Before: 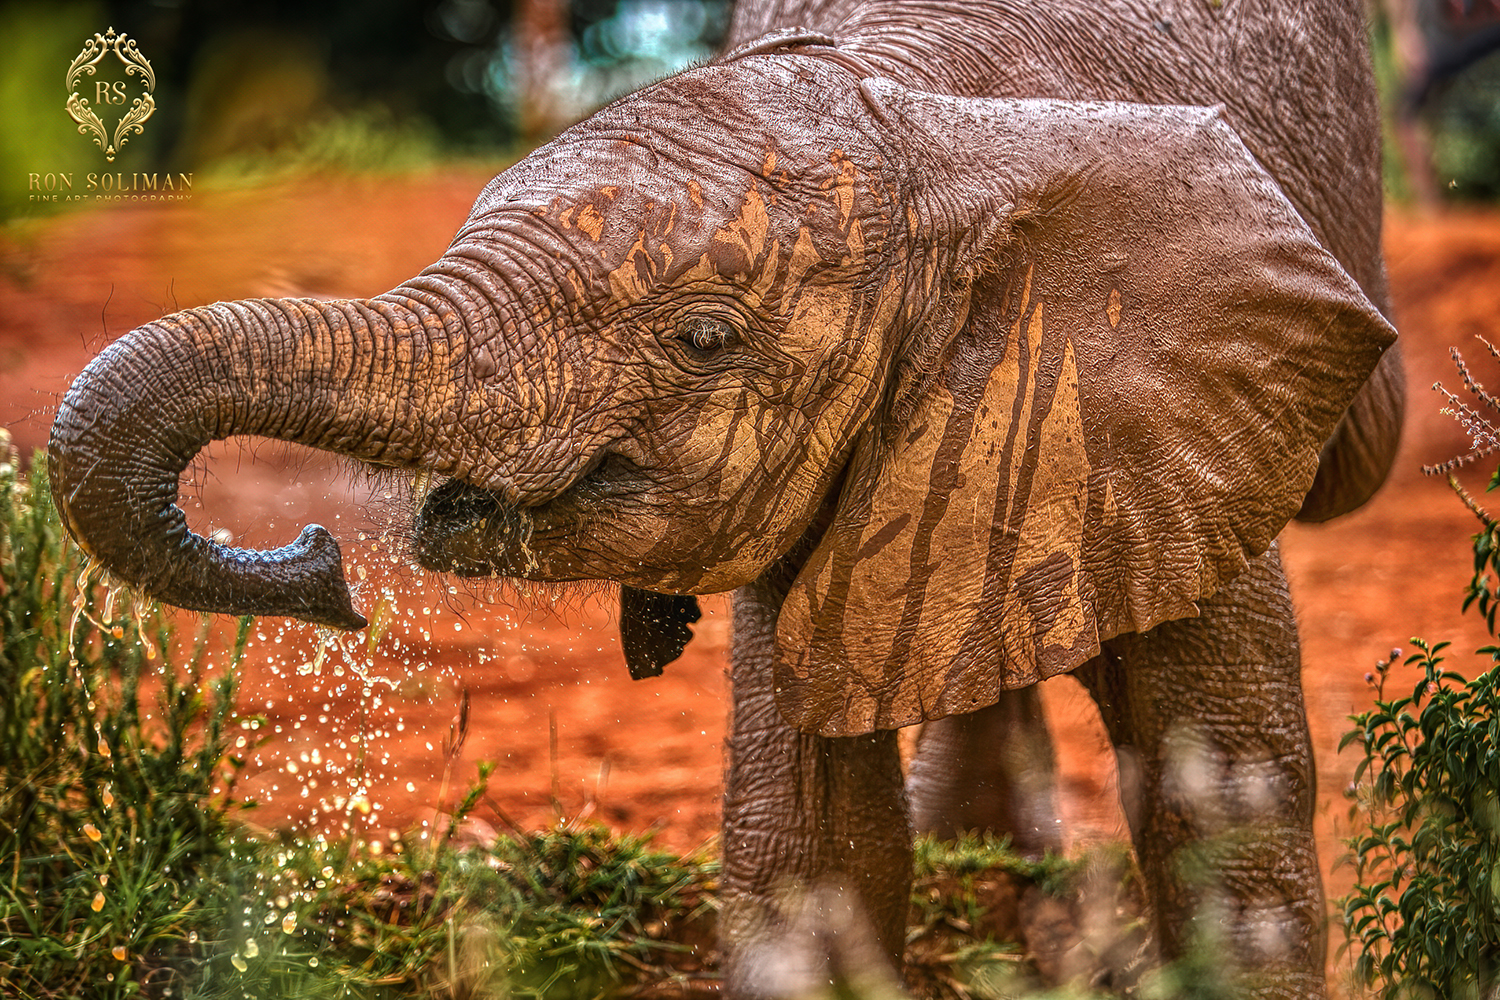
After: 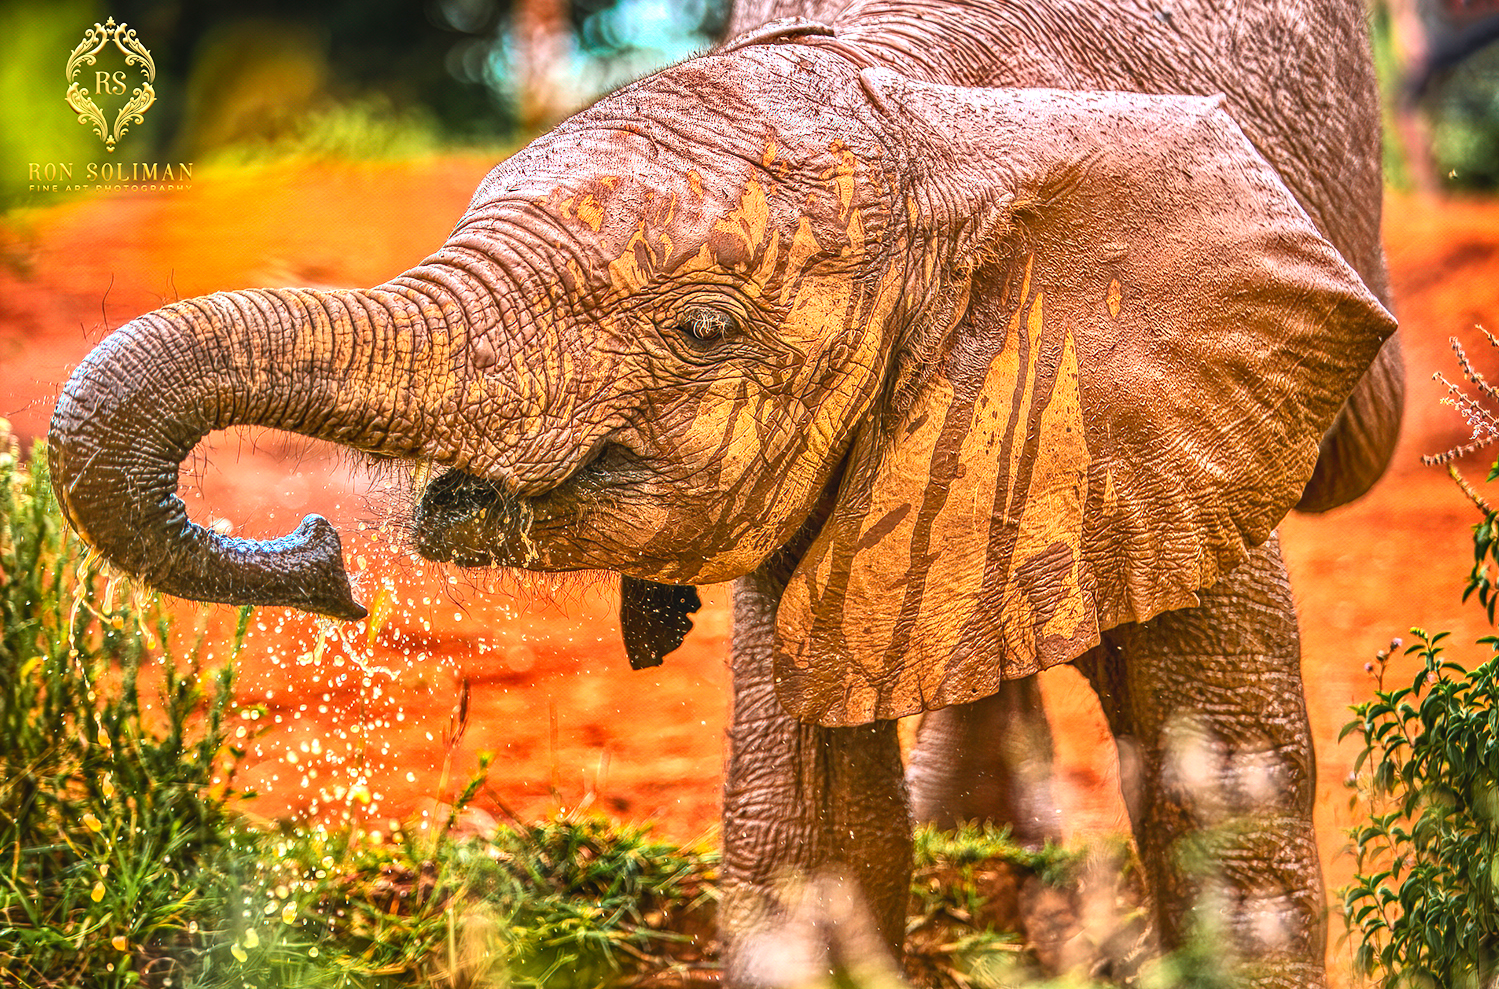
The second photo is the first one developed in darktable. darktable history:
shadows and highlights: shadows 12, white point adjustment 1.2, soften with gaussian
crop: top 1.049%, right 0.001%
contrast brightness saturation: contrast 0.24, brightness 0.26, saturation 0.39
exposure: black level correction 0, exposure 0.4 EV, compensate exposure bias true, compensate highlight preservation false
